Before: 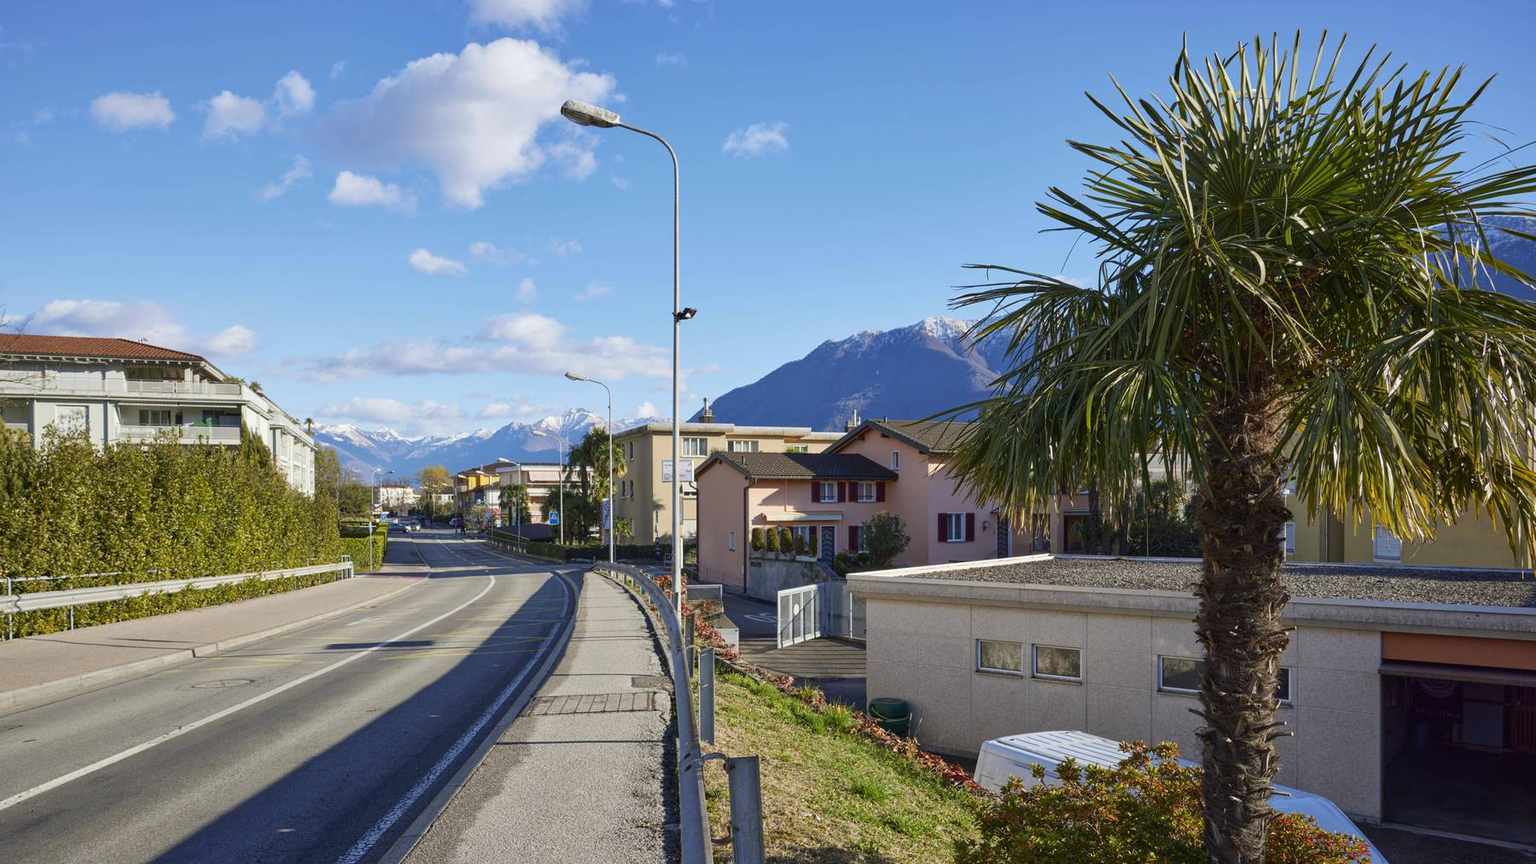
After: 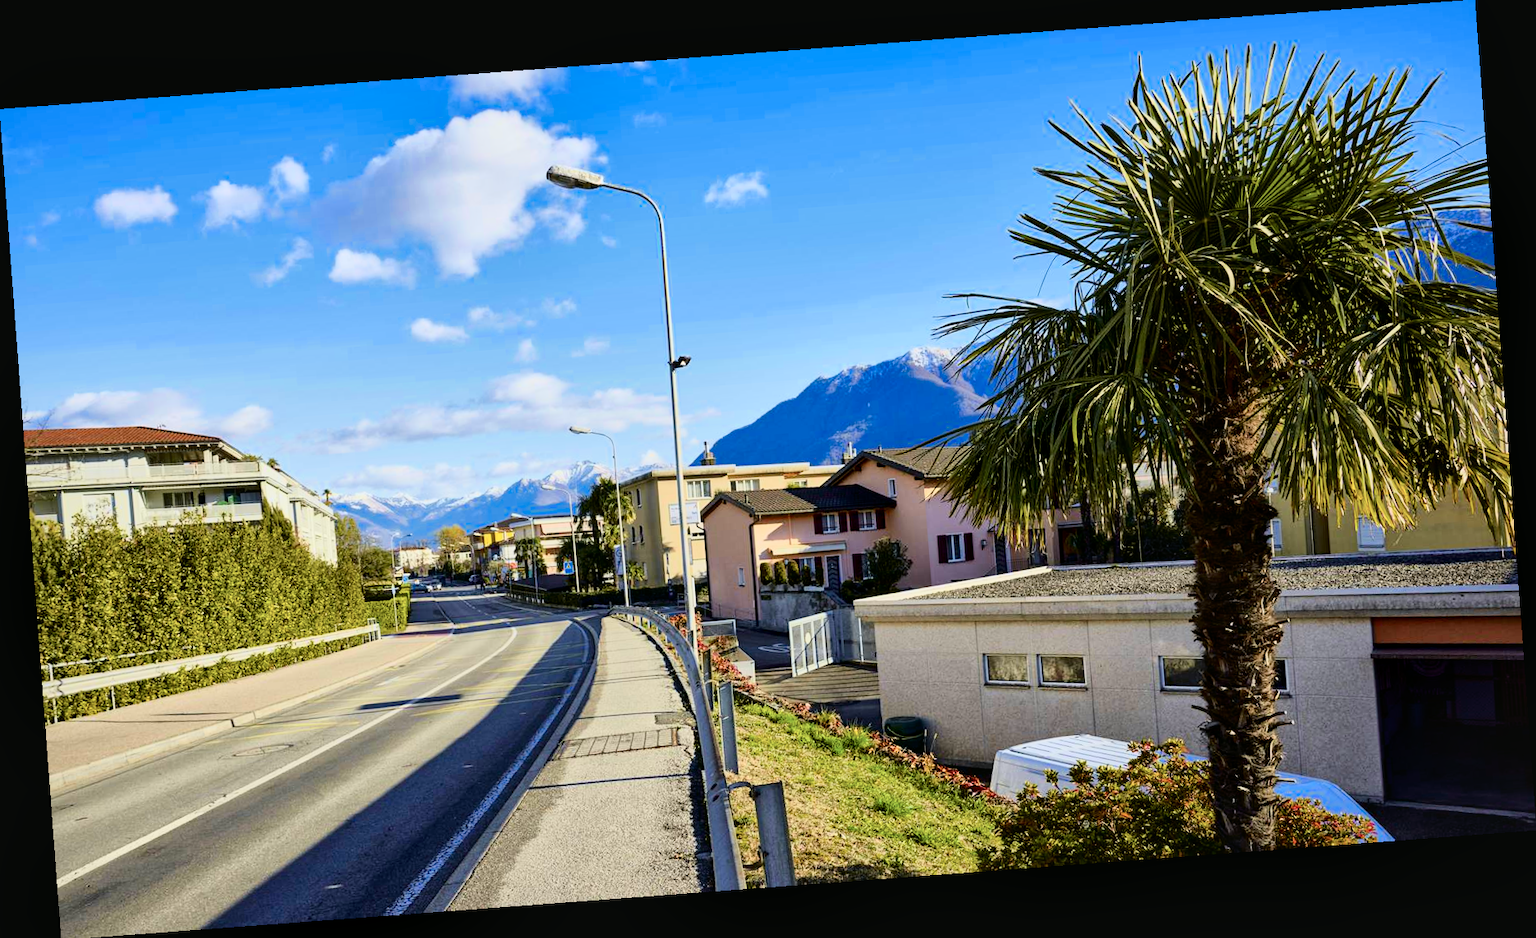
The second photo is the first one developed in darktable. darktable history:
tone curve: curves: ch0 [(0, 0.023) (0.087, 0.065) (0.184, 0.168) (0.45, 0.54) (0.57, 0.683) (0.706, 0.841) (0.877, 0.948) (1, 0.984)]; ch1 [(0, 0) (0.388, 0.369) (0.447, 0.447) (0.505, 0.5) (0.534, 0.535) (0.563, 0.563) (0.579, 0.59) (0.644, 0.663) (1, 1)]; ch2 [(0, 0) (0.301, 0.259) (0.385, 0.395) (0.492, 0.496) (0.518, 0.537) (0.583, 0.605) (0.673, 0.667) (1, 1)], color space Lab, independent channels, preserve colors none
color balance rgb: linear chroma grading › global chroma 15%, perceptual saturation grading › global saturation 30%
rotate and perspective: rotation -4.25°, automatic cropping off
filmic rgb: black relative exposure -7.15 EV, white relative exposure 5.36 EV, hardness 3.02, color science v6 (2022)
local contrast: mode bilateral grid, contrast 20, coarseness 50, detail 144%, midtone range 0.2
